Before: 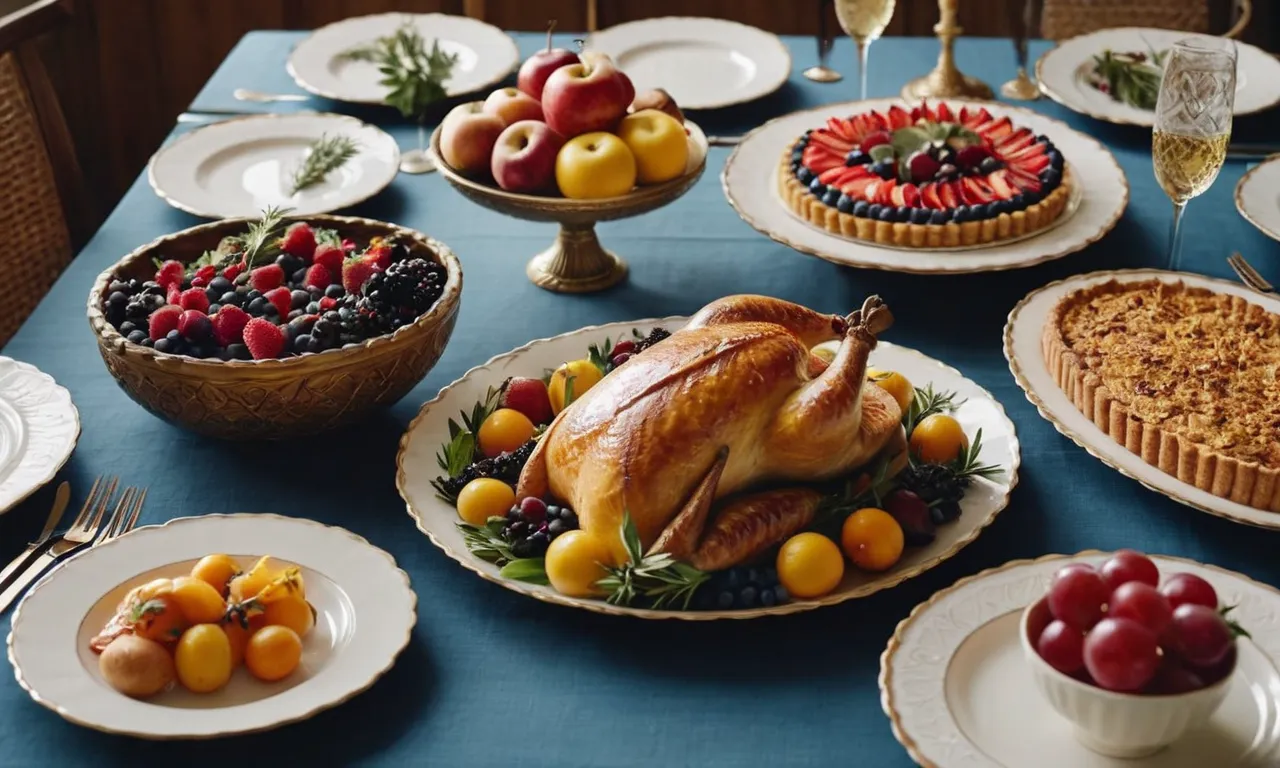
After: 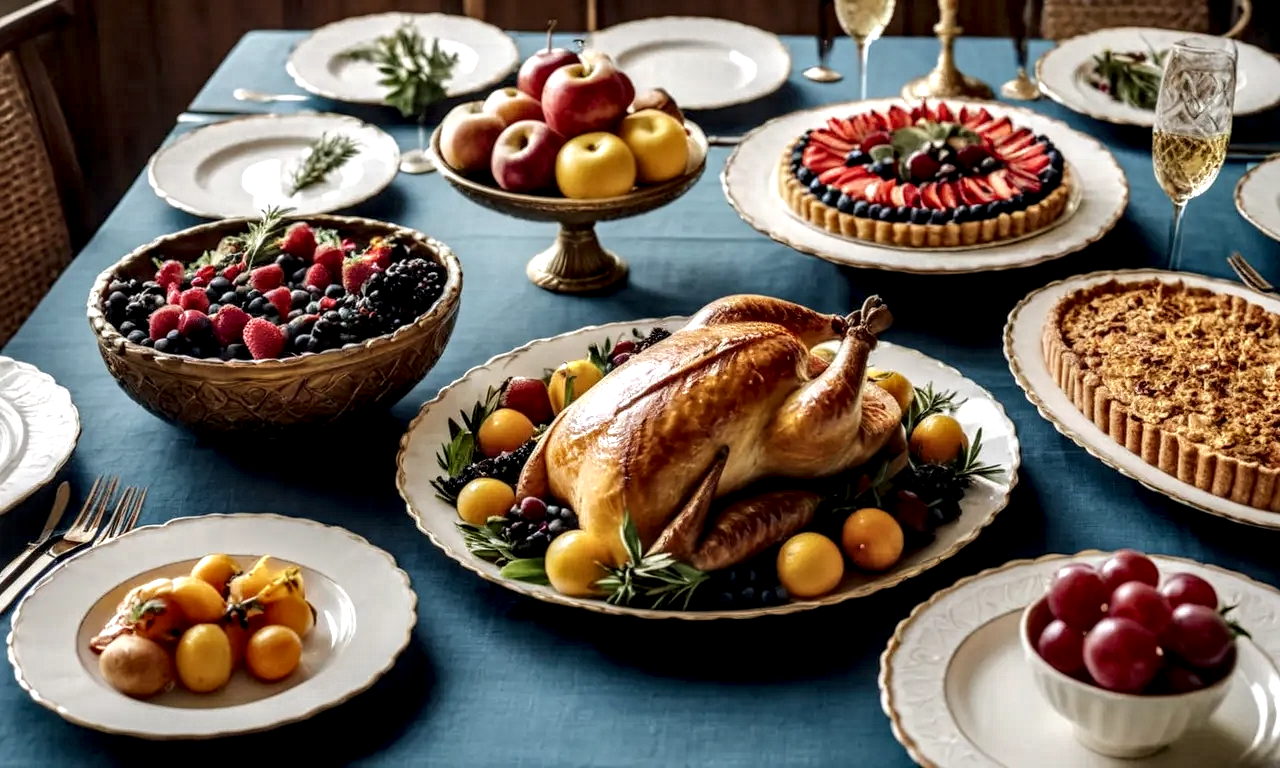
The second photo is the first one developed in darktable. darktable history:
tone equalizer: -8 EV -1.84 EV, -7 EV -1.16 EV, -6 EV -1.62 EV, smoothing diameter 25%, edges refinement/feathering 10, preserve details guided filter
local contrast: highlights 20%, detail 197%
